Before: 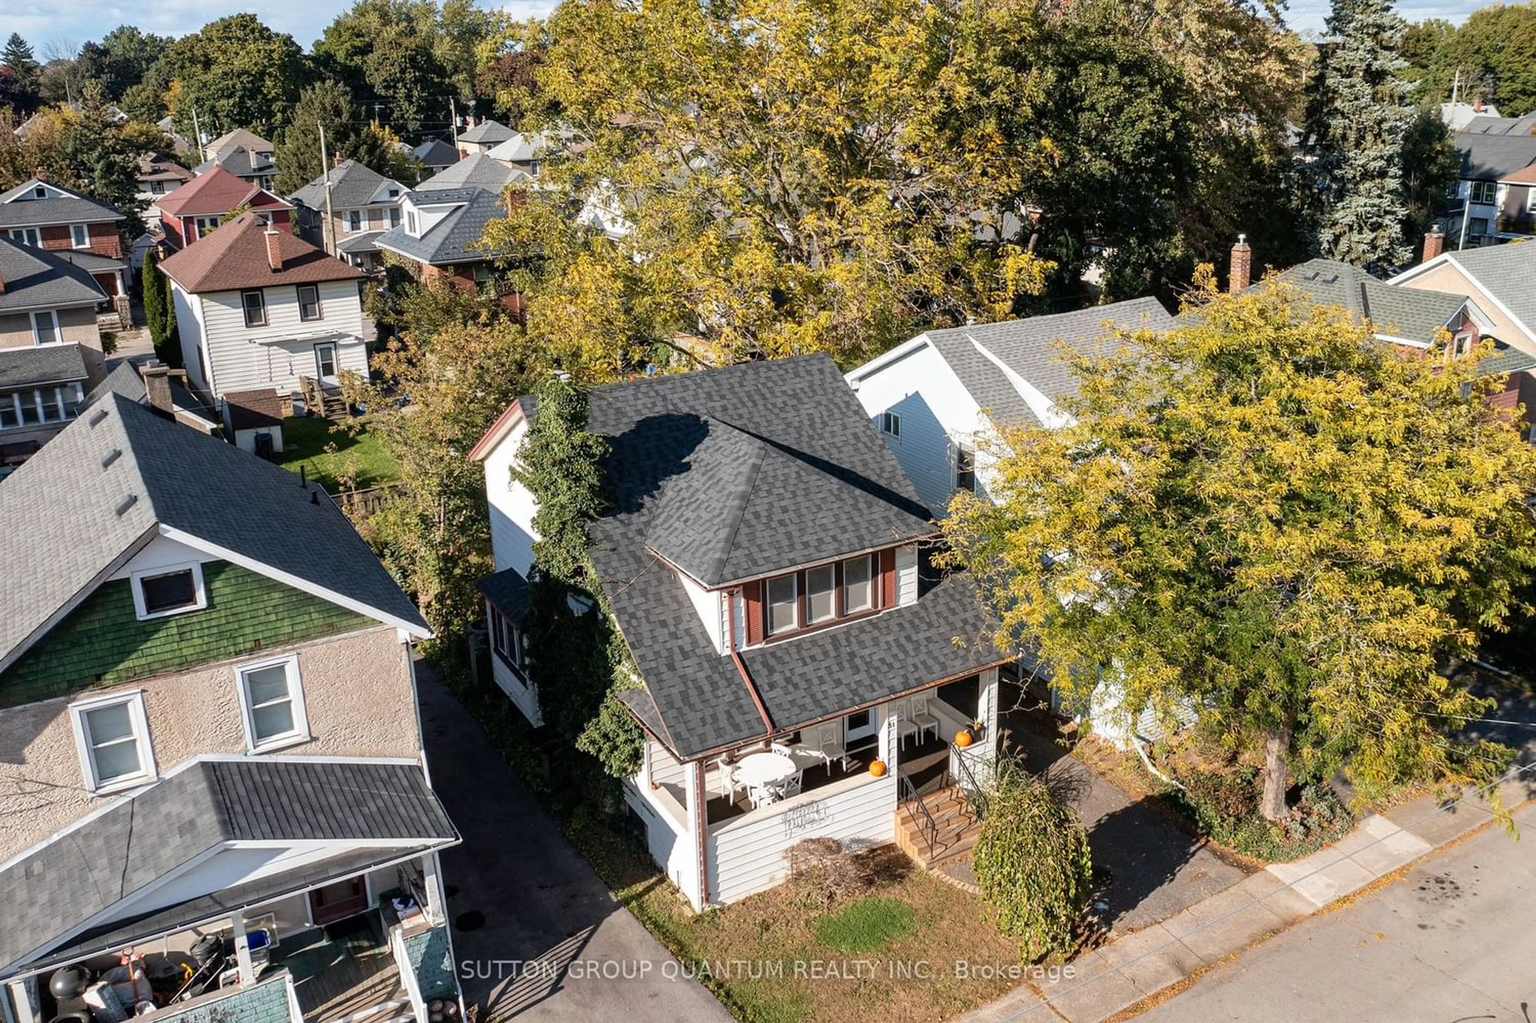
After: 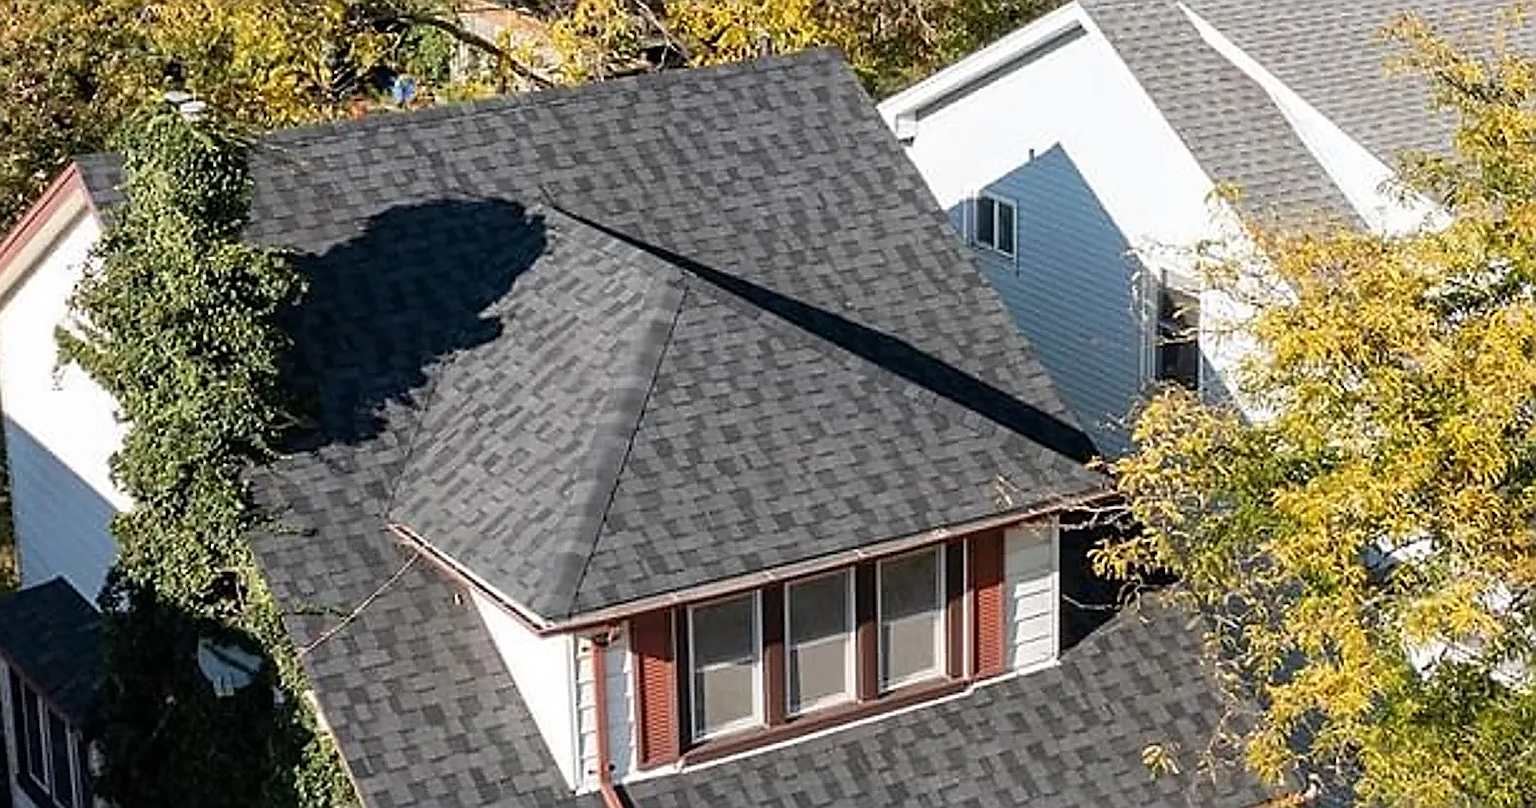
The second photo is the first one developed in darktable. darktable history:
sharpen: radius 1.354, amount 1.237, threshold 0.694
crop: left 31.698%, top 32.558%, right 27.621%, bottom 35.261%
